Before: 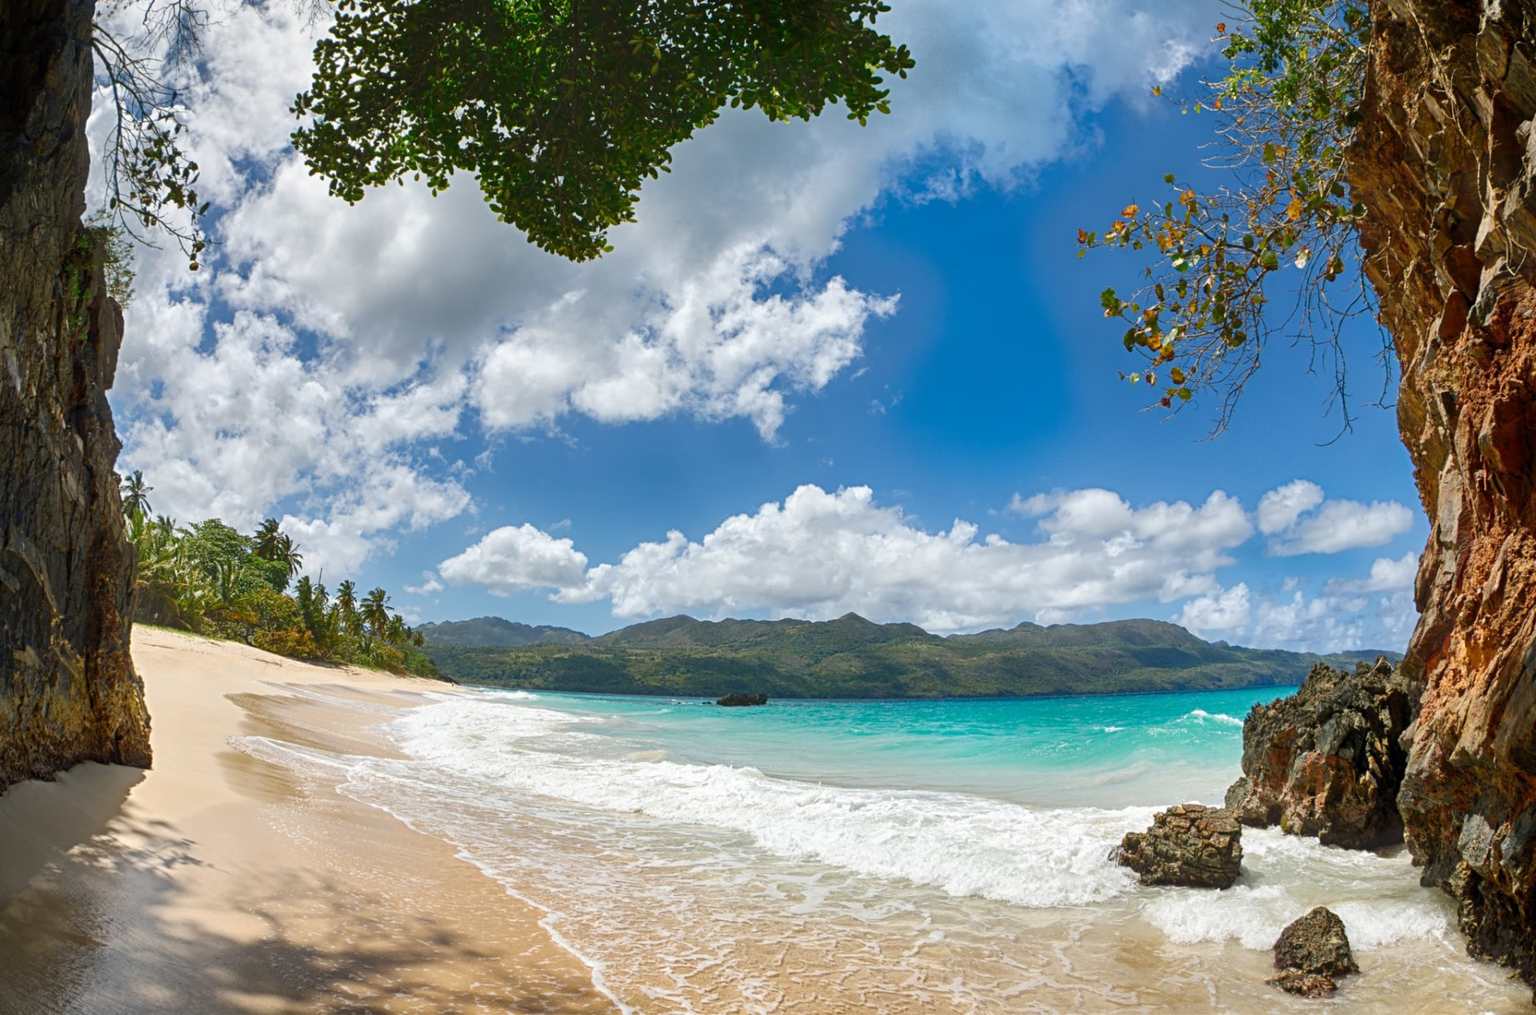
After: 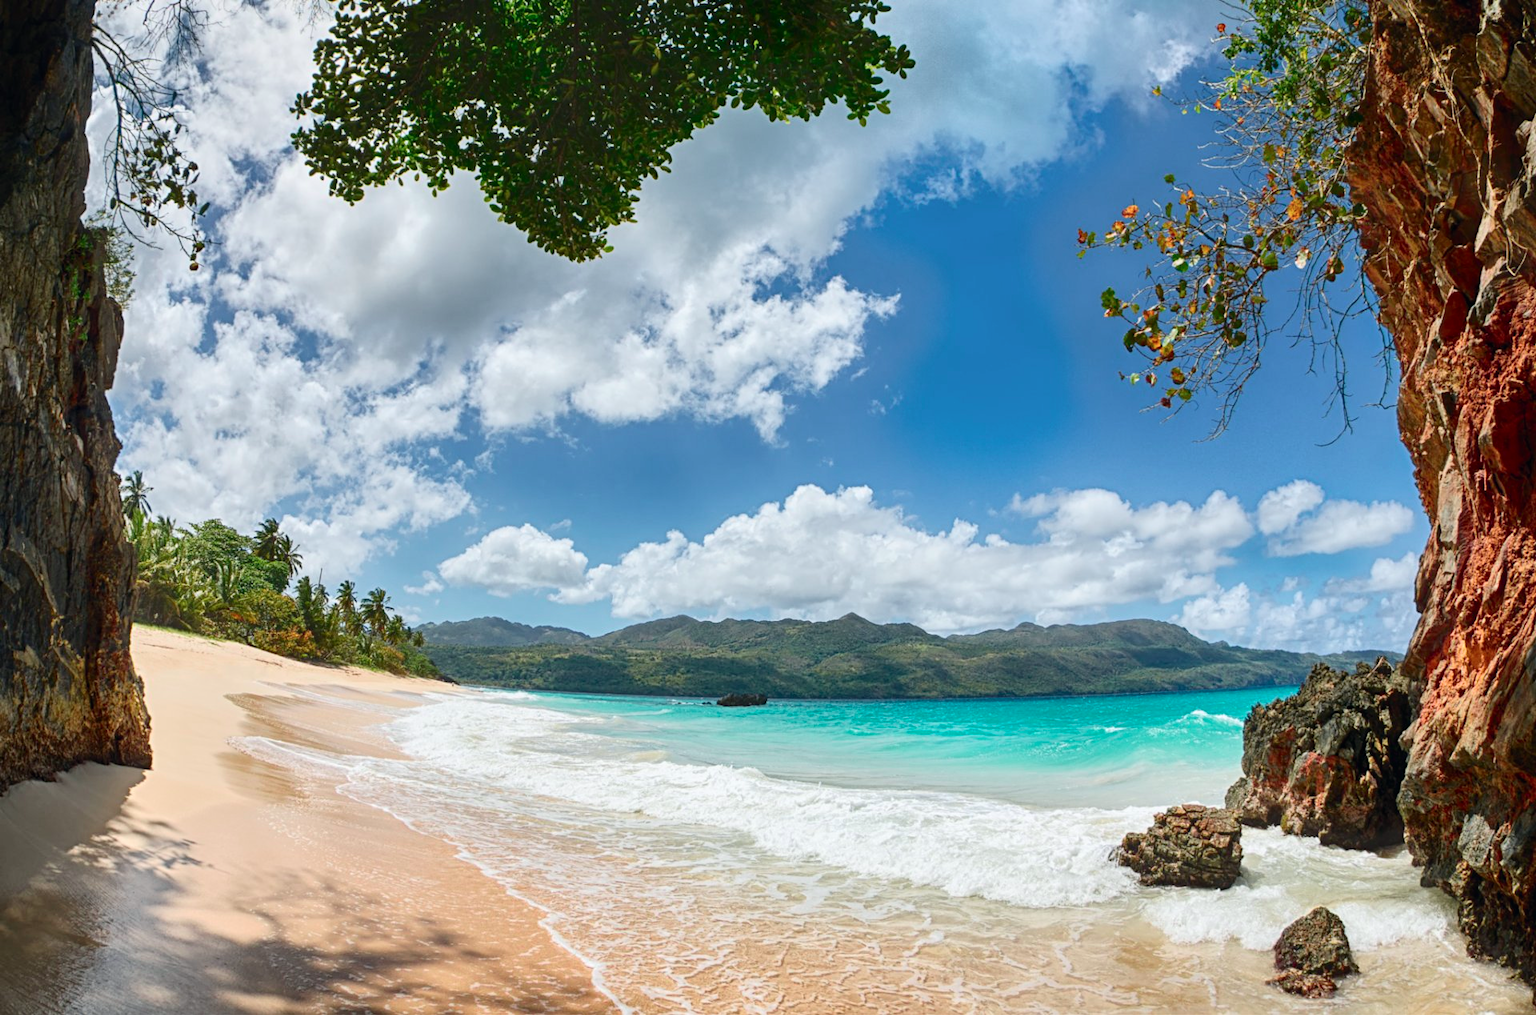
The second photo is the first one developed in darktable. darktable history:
tone equalizer: on, module defaults
tone curve: curves: ch0 [(0, 0.025) (0.15, 0.143) (0.452, 0.486) (0.751, 0.788) (1, 0.961)]; ch1 [(0, 0) (0.43, 0.408) (0.476, 0.469) (0.497, 0.494) (0.546, 0.571) (0.566, 0.607) (0.62, 0.657) (1, 1)]; ch2 [(0, 0) (0.386, 0.397) (0.505, 0.498) (0.547, 0.546) (0.579, 0.58) (1, 1)], color space Lab, independent channels, preserve colors none
local contrast: highlights 100%, shadows 100%, detail 120%, midtone range 0.2
